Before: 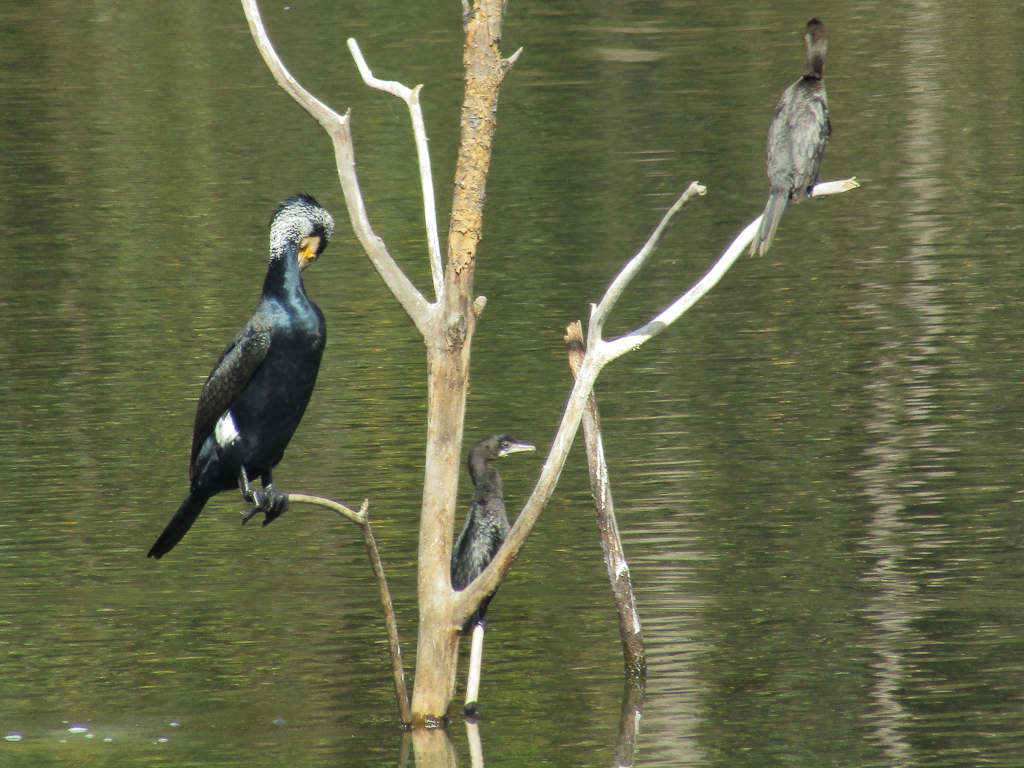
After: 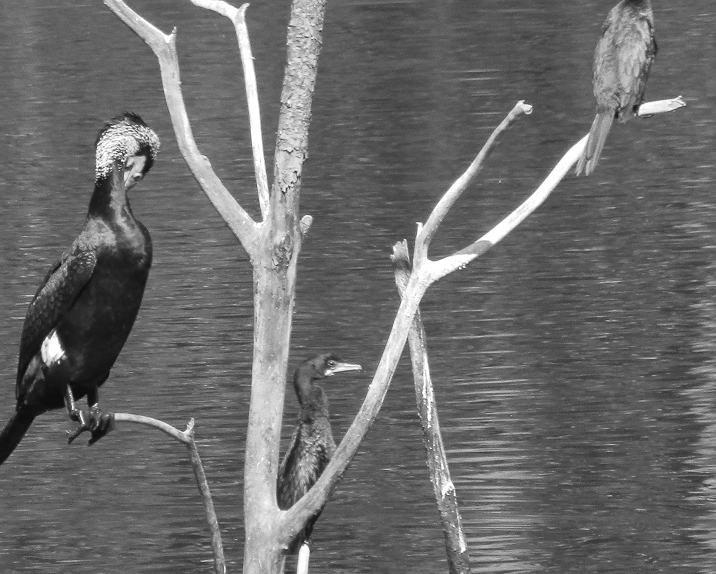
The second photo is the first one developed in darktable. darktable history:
monochrome: on, module defaults
sharpen: amount 0.2
crop and rotate: left 17.046%, top 10.659%, right 12.989%, bottom 14.553%
